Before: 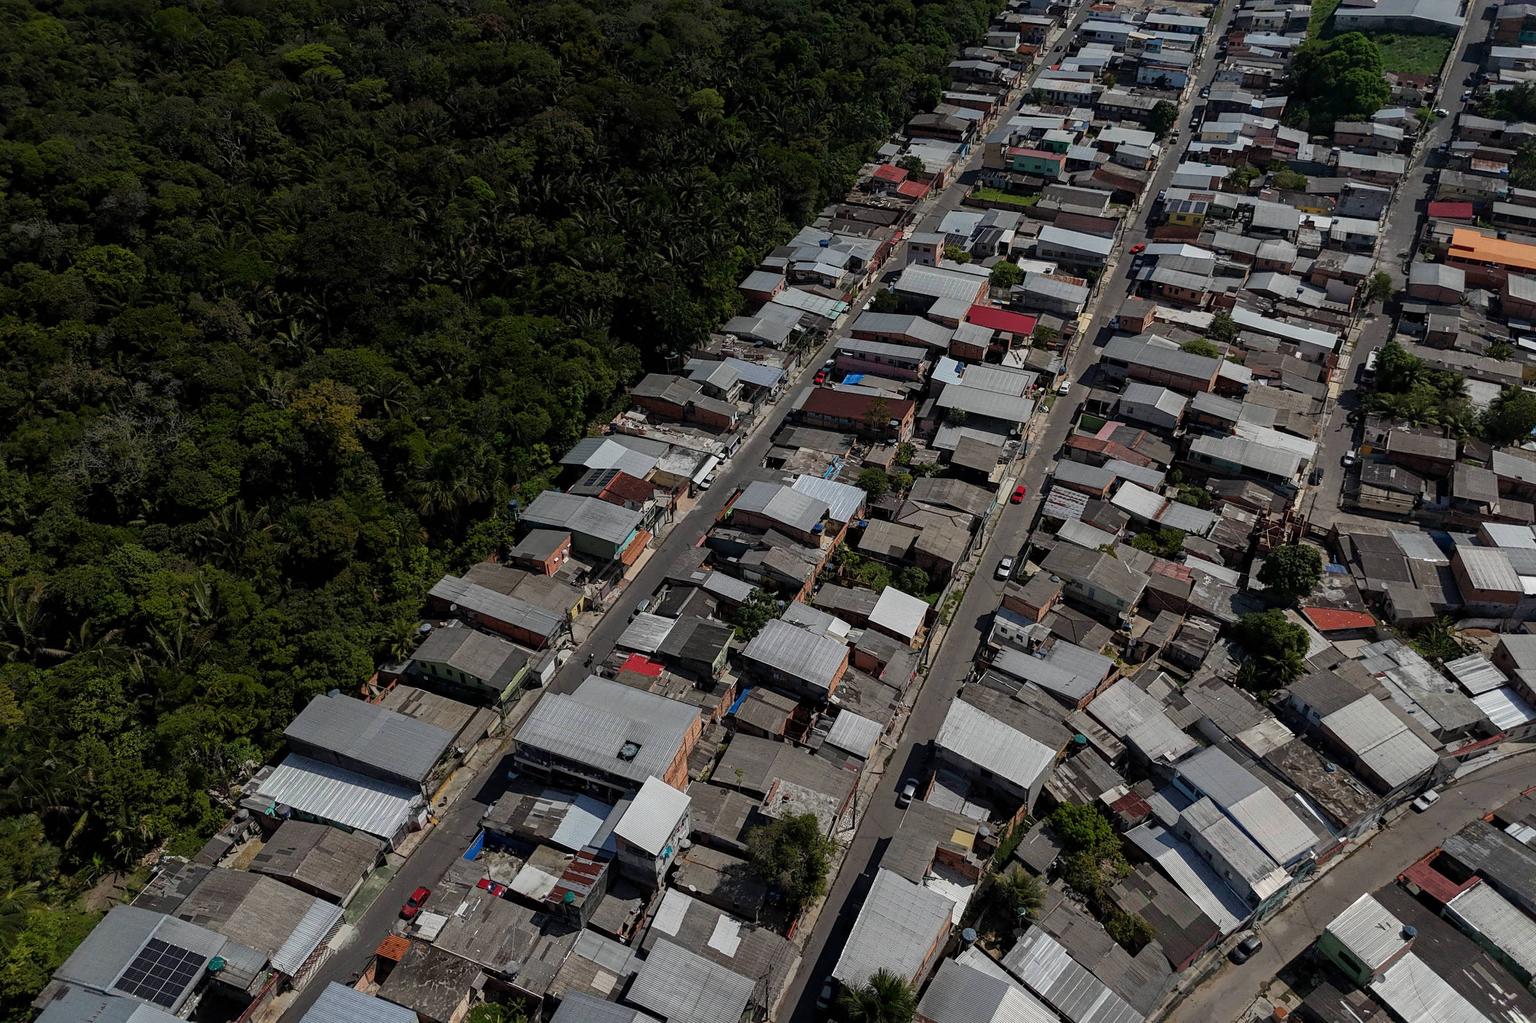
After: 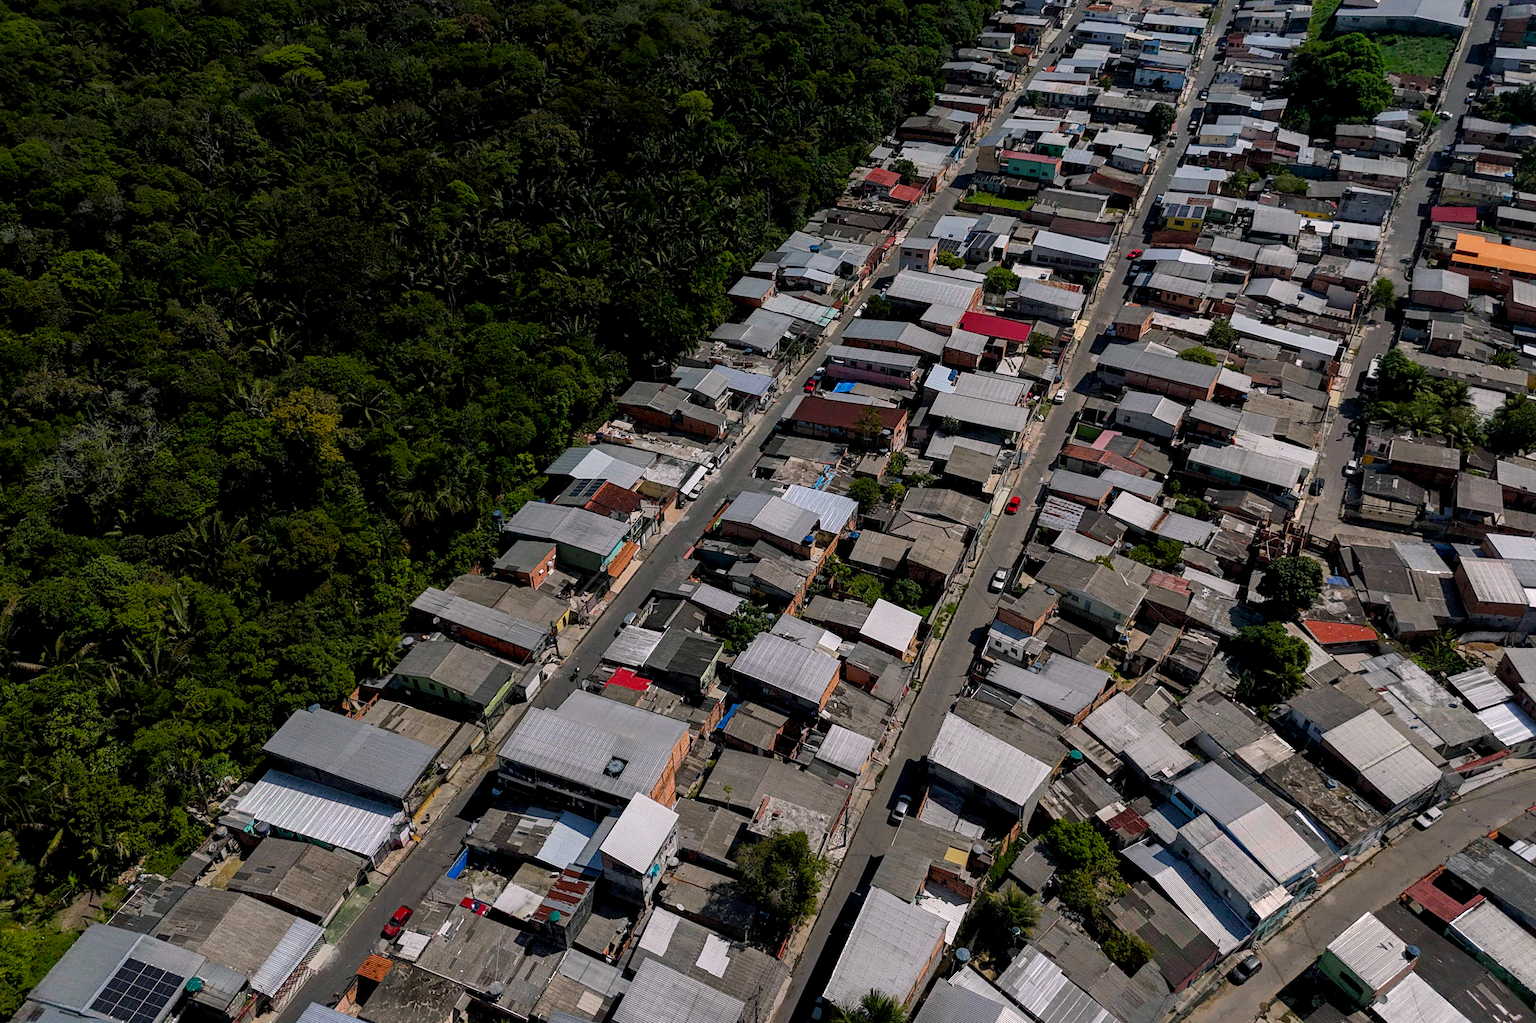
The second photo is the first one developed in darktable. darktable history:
crop: left 1.743%, right 0.268%, bottom 2.011%
color balance rgb: shadows lift › chroma 2%, shadows lift › hue 217.2°, power › chroma 0.25%, power › hue 60°, highlights gain › chroma 1.5%, highlights gain › hue 309.6°, global offset › luminance -0.5%, perceptual saturation grading › global saturation 15%, global vibrance 20%
exposure: exposure 0.236 EV, compensate highlight preservation false
shadows and highlights: shadows 19.13, highlights -83.41, soften with gaussian
